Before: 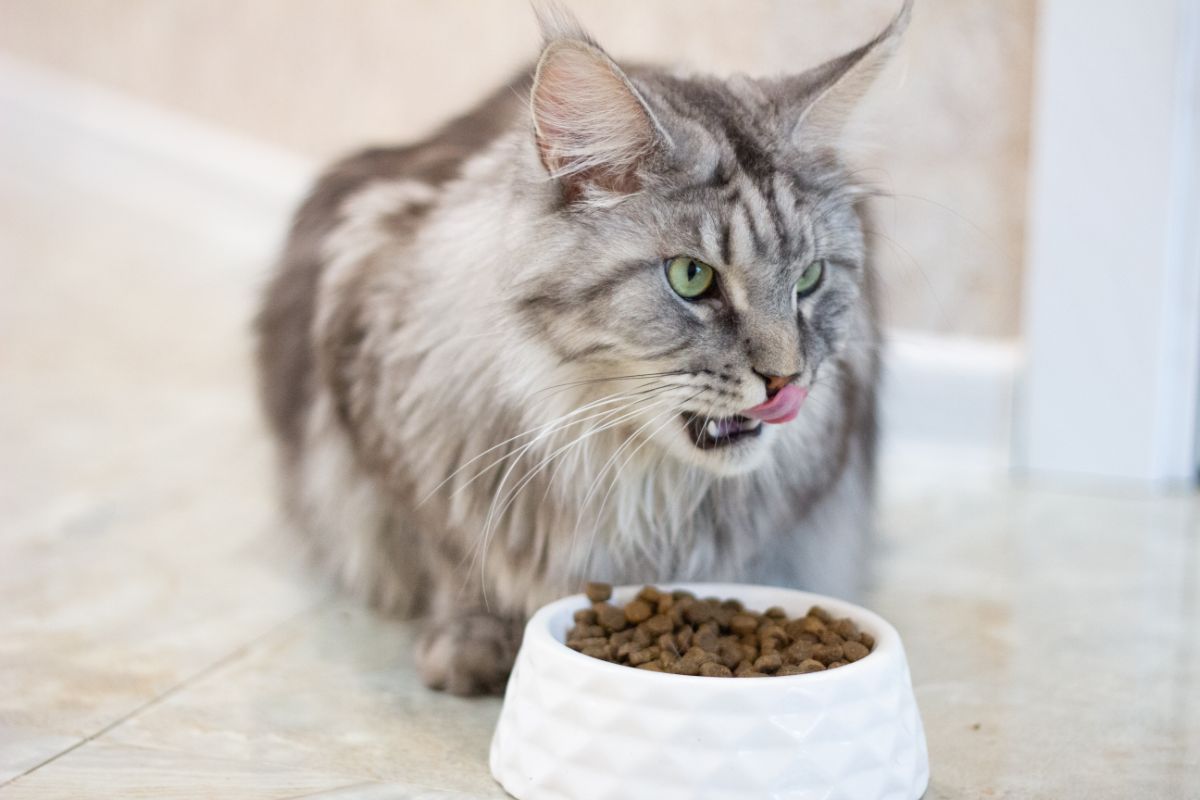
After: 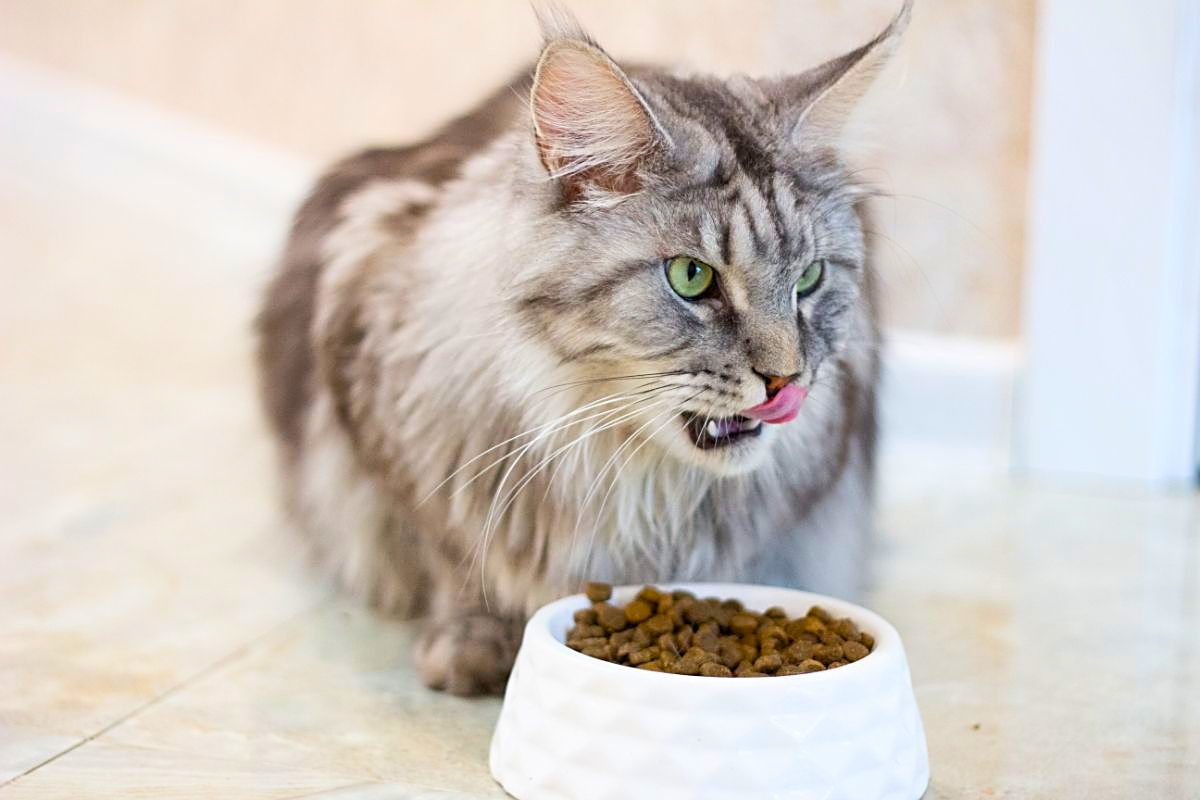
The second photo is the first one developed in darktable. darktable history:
shadows and highlights: shadows -1.43, highlights 39.7
sharpen: amount 0.588
color balance rgb: linear chroma grading › global chroma 6.141%, perceptual saturation grading › global saturation 36.377%, global vibrance 20%
